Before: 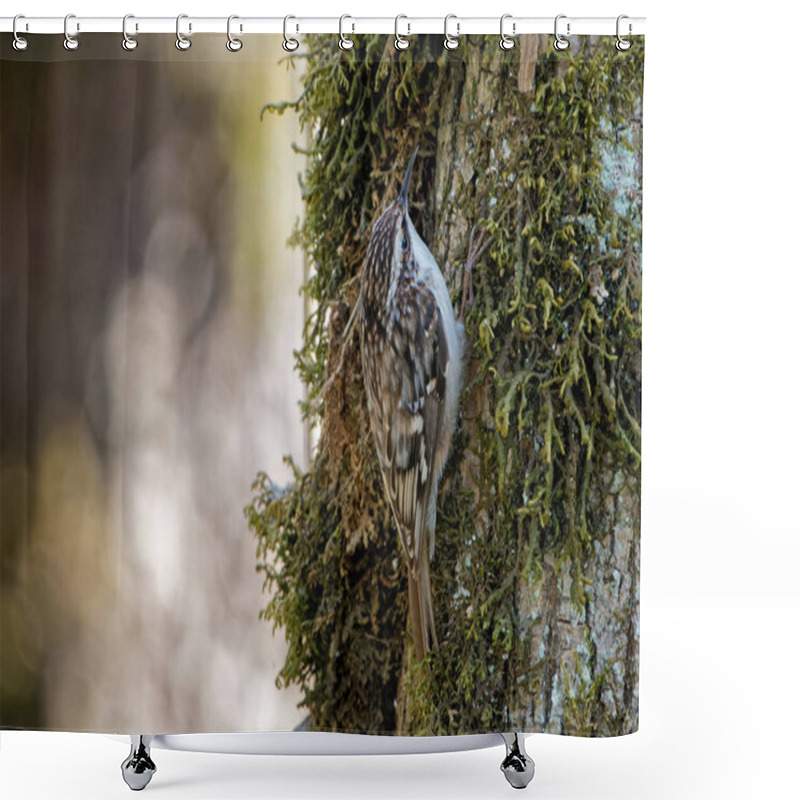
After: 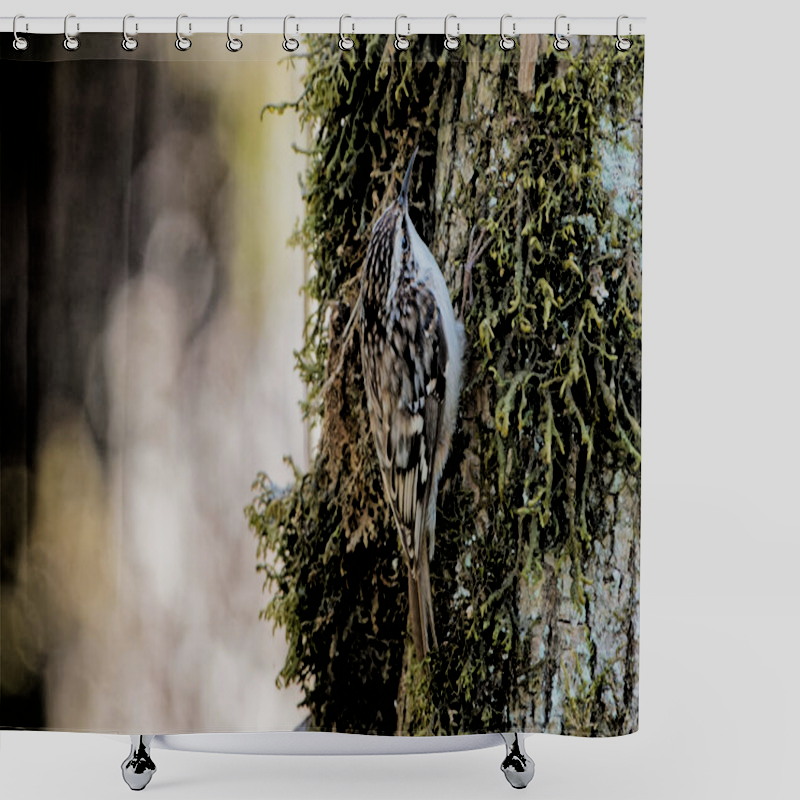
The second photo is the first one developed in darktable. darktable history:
filmic rgb: black relative exposure -2.85 EV, white relative exposure 4.56 EV, hardness 1.74, contrast 1.26
